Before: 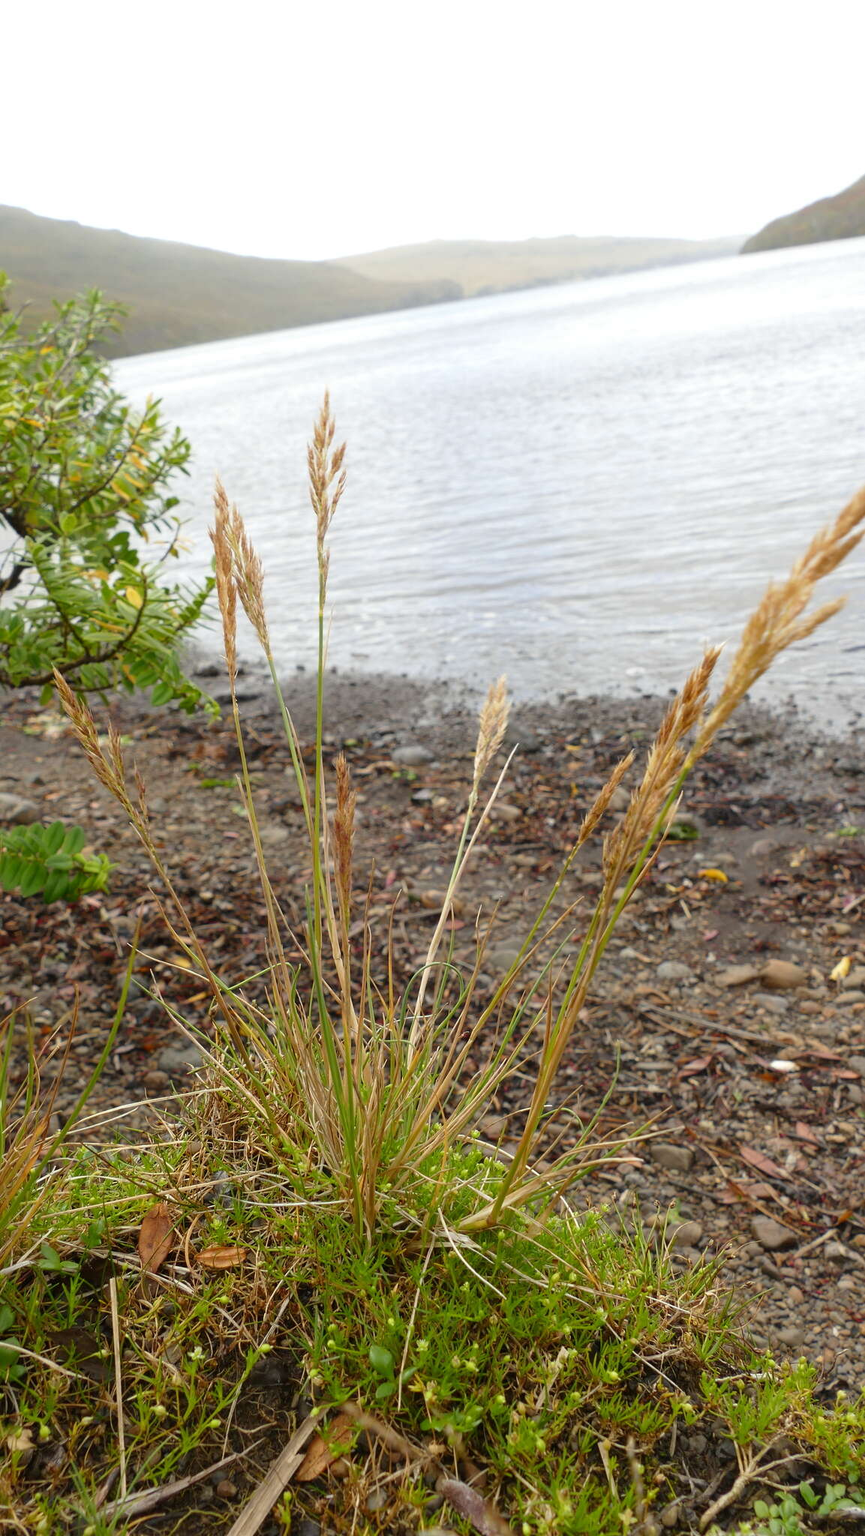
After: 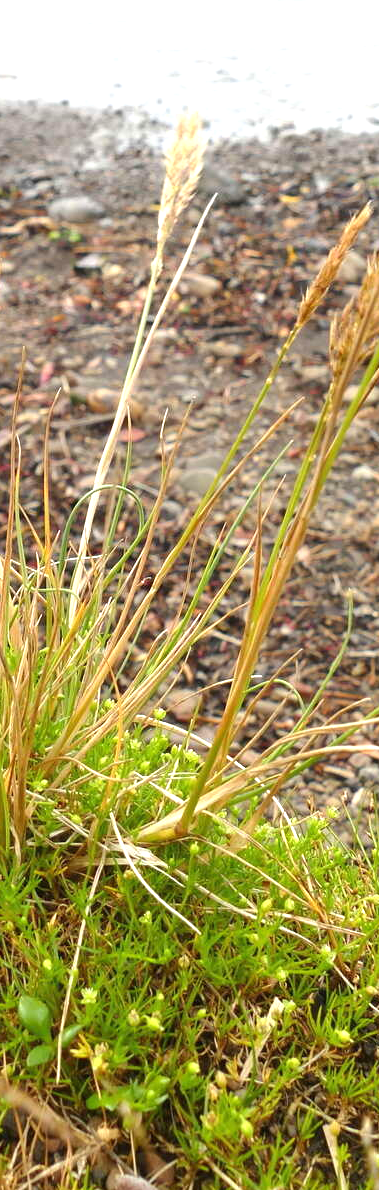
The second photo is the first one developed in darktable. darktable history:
crop: left 41.133%, top 39.007%, right 25.988%, bottom 2.881%
exposure: black level correction 0, exposure 1.001 EV, compensate exposure bias true, compensate highlight preservation false
